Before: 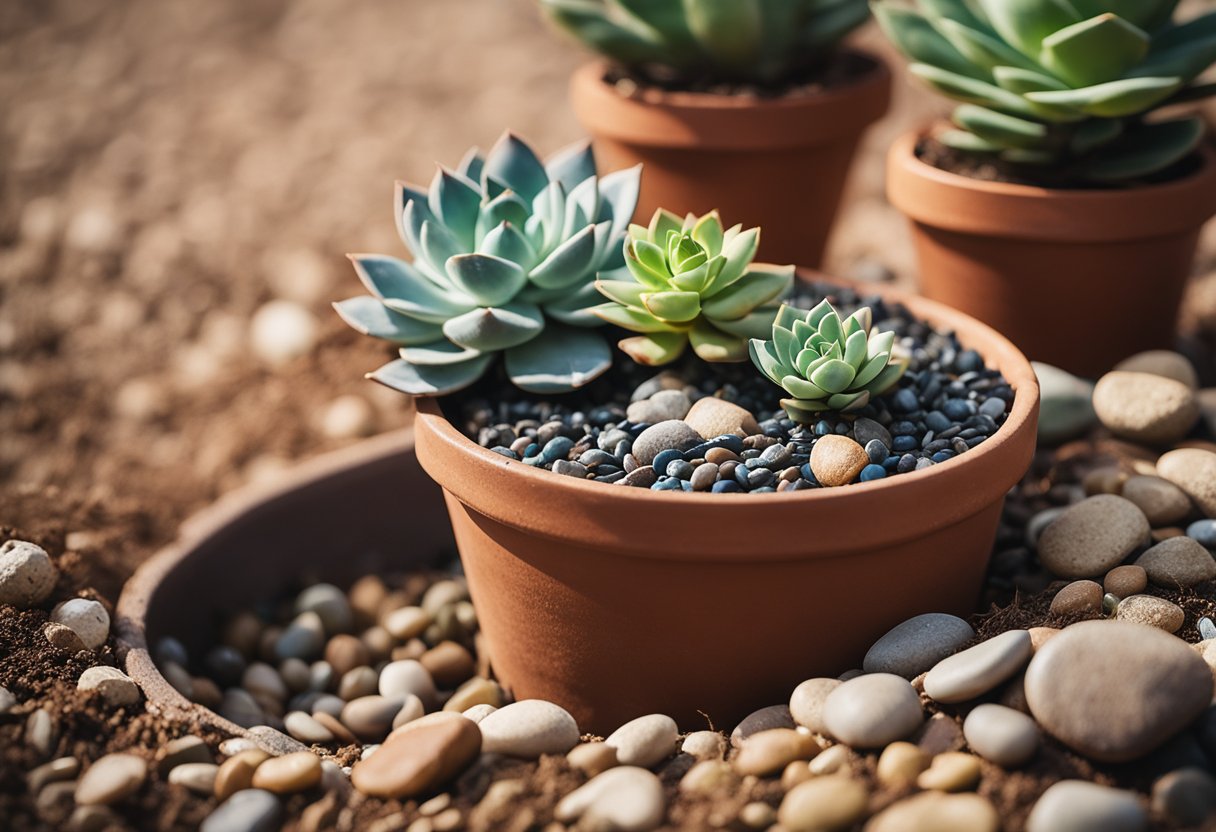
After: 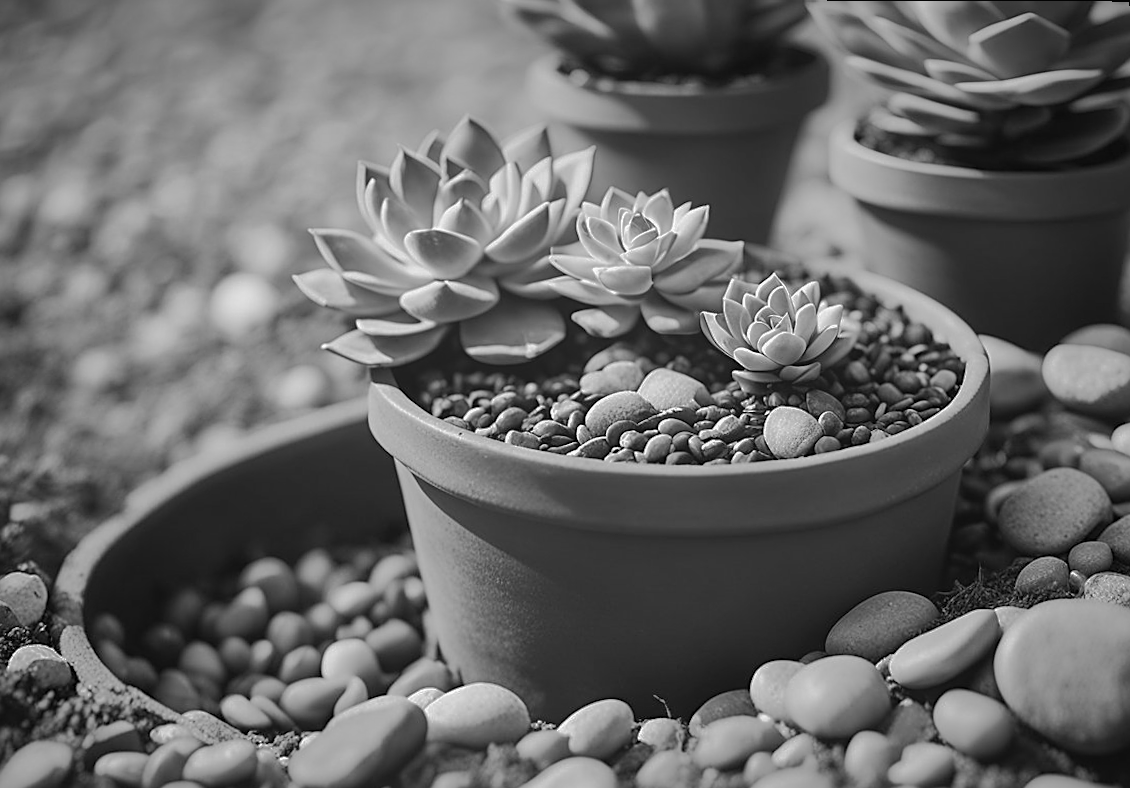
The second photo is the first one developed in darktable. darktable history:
crop and rotate: top 0%, bottom 5.097%
shadows and highlights: shadows 25, highlights -70
bloom: on, module defaults
rotate and perspective: rotation 0.215°, lens shift (vertical) -0.139, crop left 0.069, crop right 0.939, crop top 0.002, crop bottom 0.996
sharpen: on, module defaults
monochrome: a 32, b 64, size 2.3
color correction: highlights a* 10.32, highlights b* 14.66, shadows a* -9.59, shadows b* -15.02
